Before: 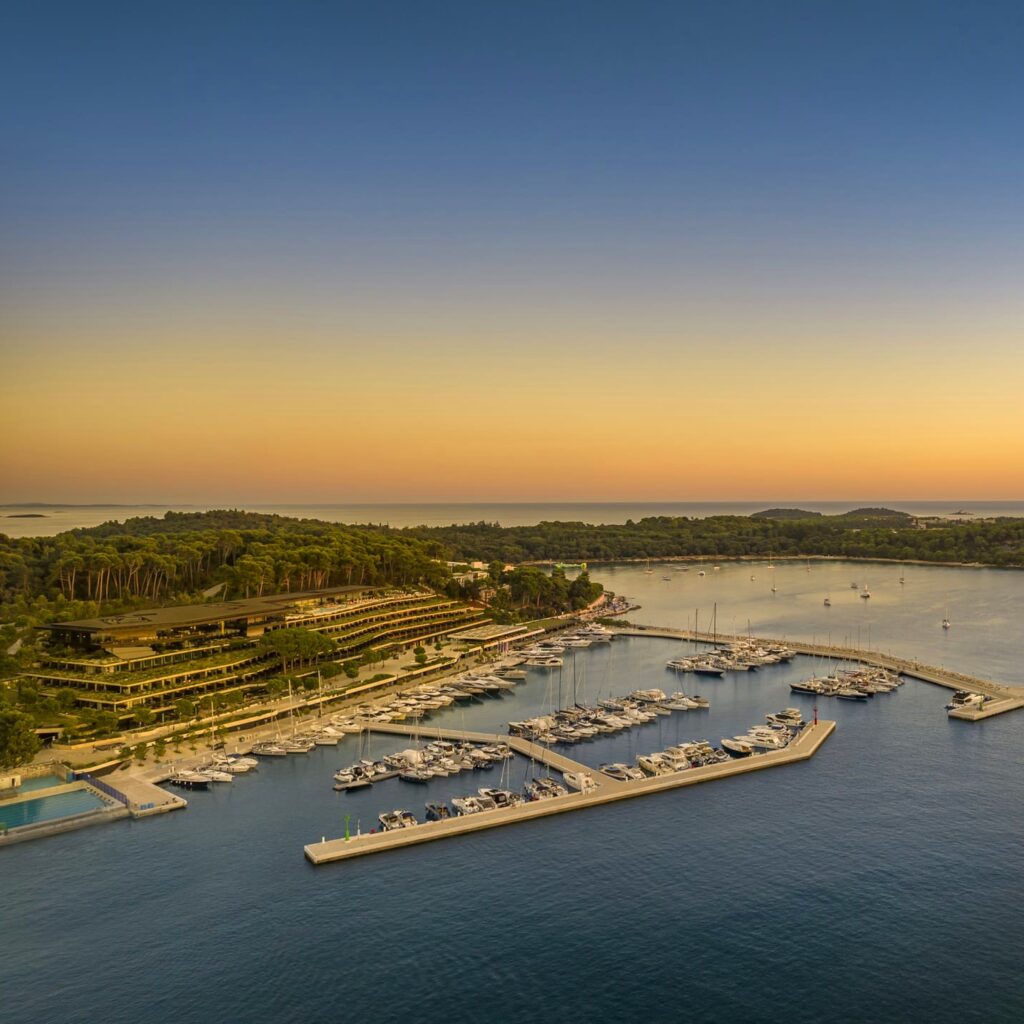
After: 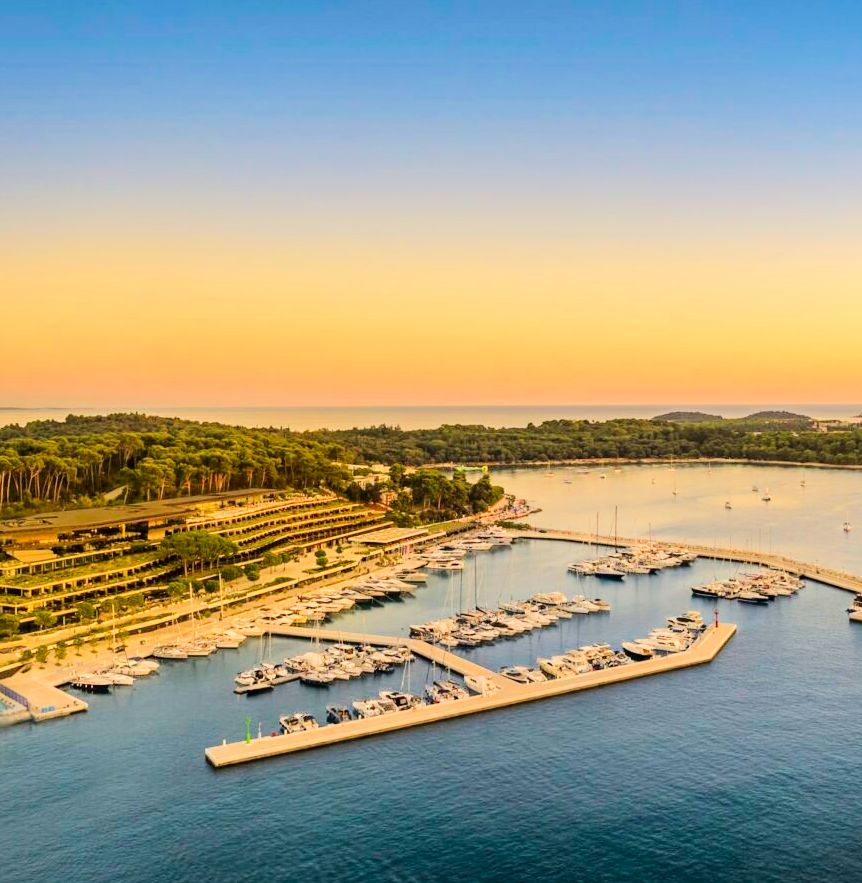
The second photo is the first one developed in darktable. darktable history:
crop and rotate: left 9.683%, top 9.49%, right 6.122%, bottom 4.187%
tone equalizer: -7 EV 0.163 EV, -6 EV 0.569 EV, -5 EV 1.13 EV, -4 EV 1.33 EV, -3 EV 1.16 EV, -2 EV 0.6 EV, -1 EV 0.162 EV, edges refinement/feathering 500, mask exposure compensation -1.57 EV, preserve details no
